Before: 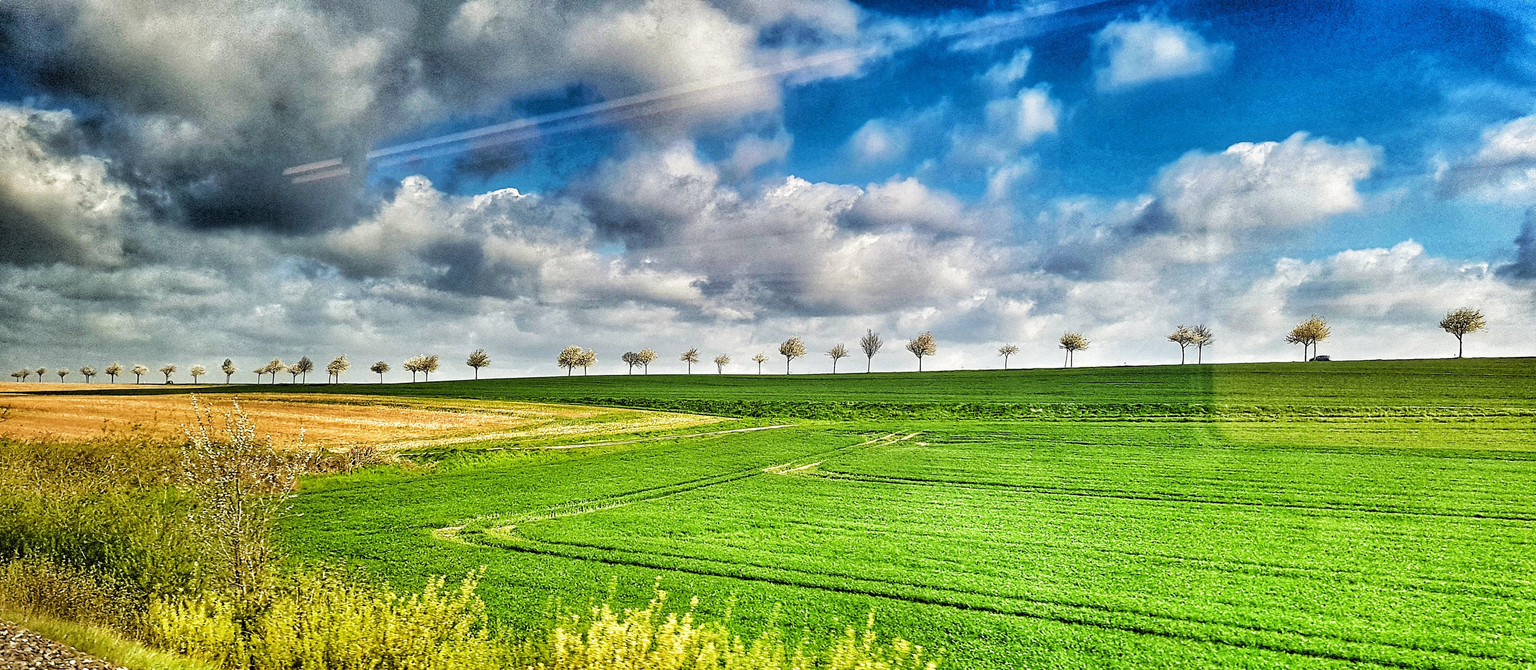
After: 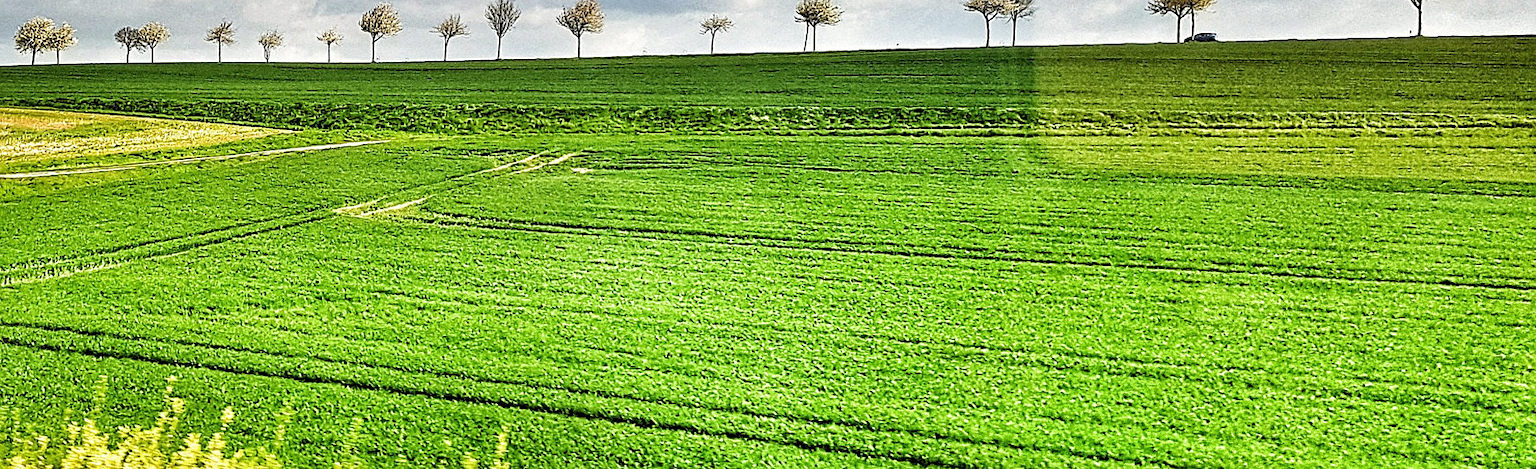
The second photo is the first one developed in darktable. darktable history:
sharpen: amount 0.211
crop and rotate: left 35.703%, top 49.928%, bottom 4.96%
